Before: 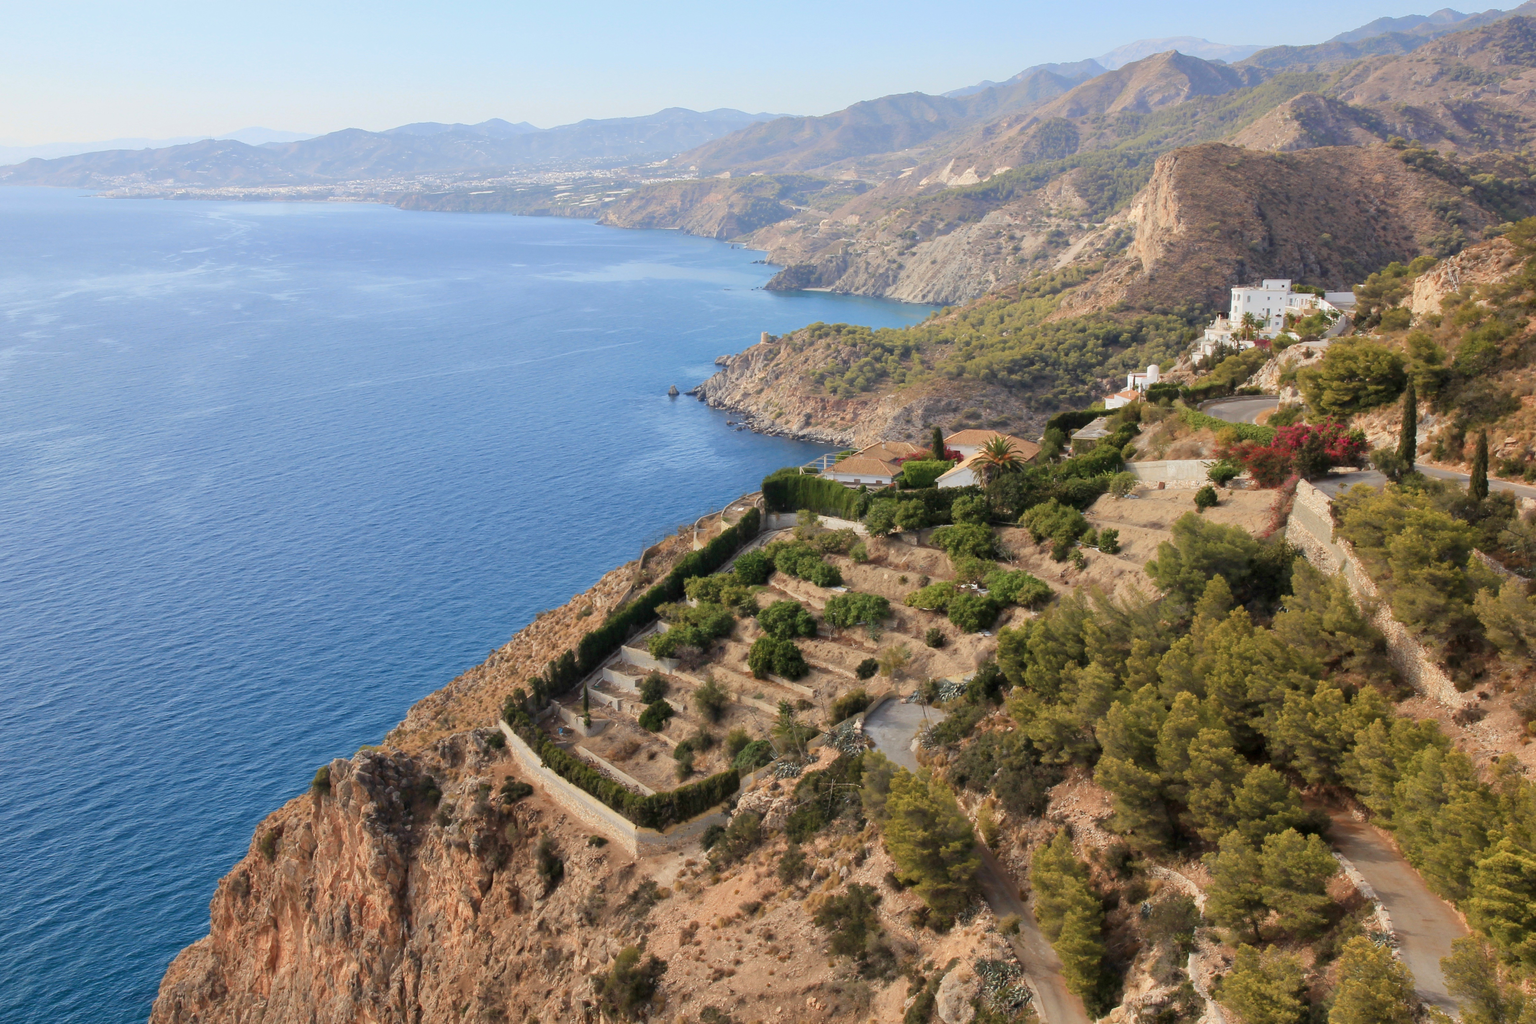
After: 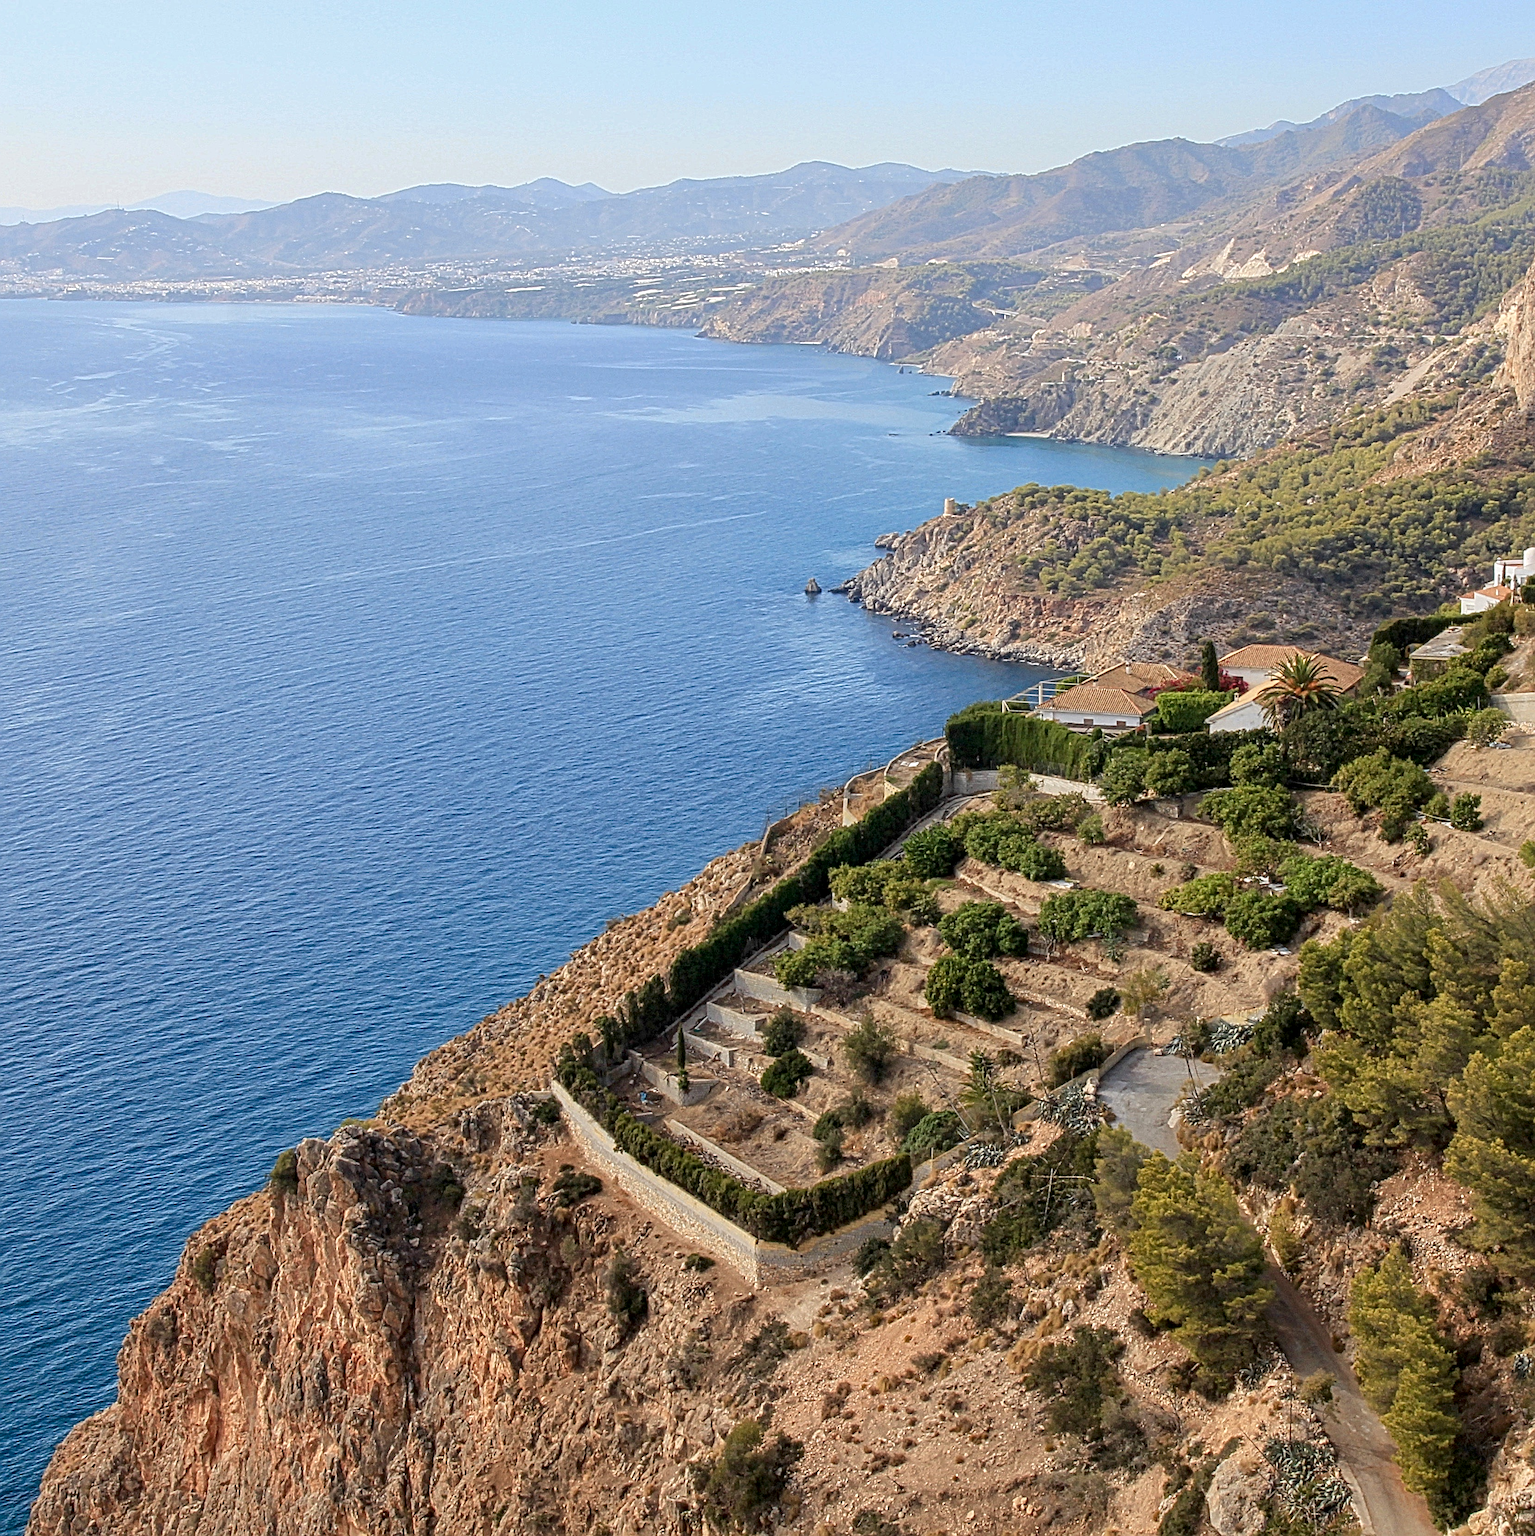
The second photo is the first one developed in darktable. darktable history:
local contrast: mode bilateral grid, contrast 21, coarseness 3, detail 299%, midtone range 0.2
crop and rotate: left 8.602%, right 24.791%
tone equalizer: on, module defaults
